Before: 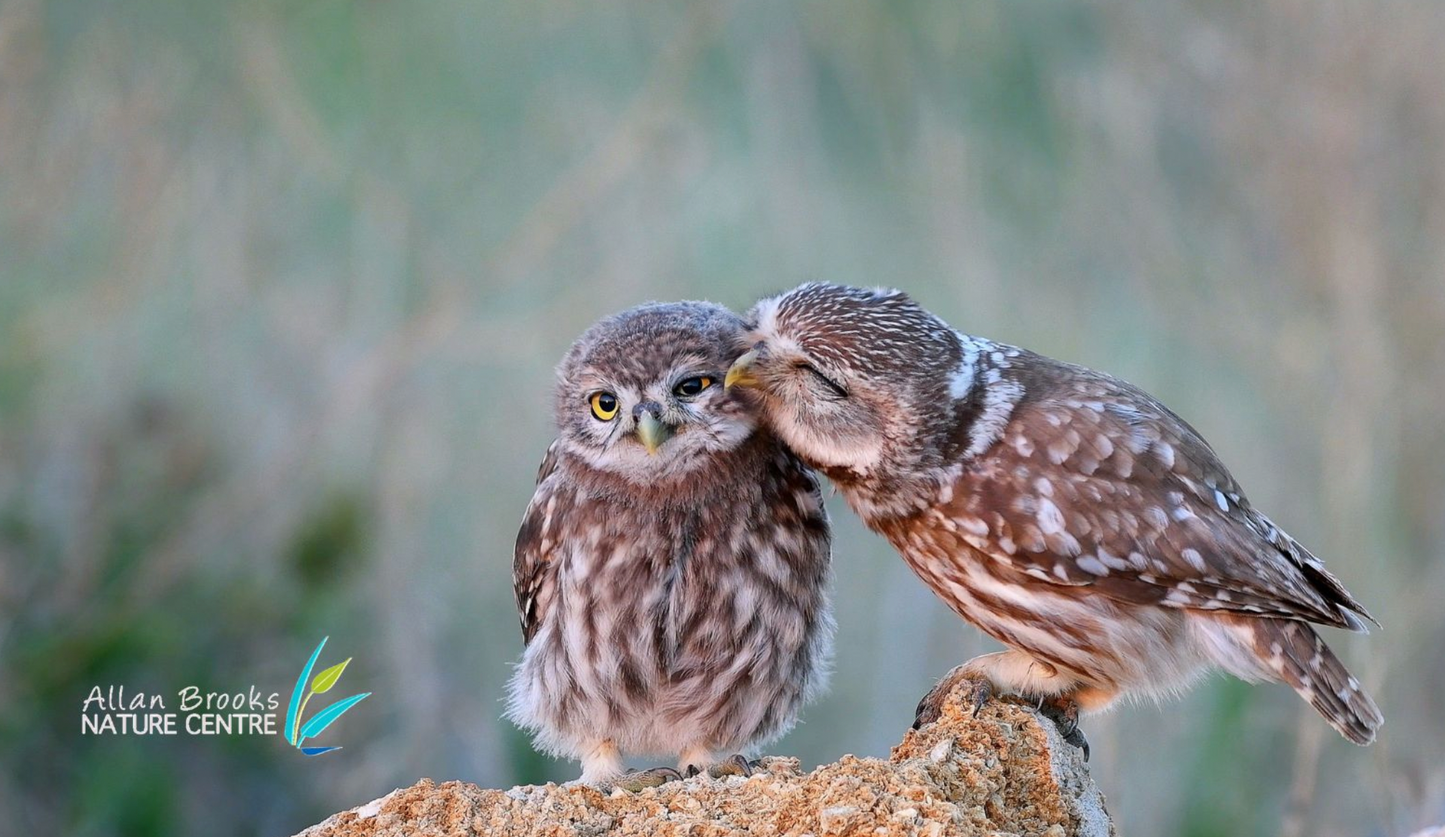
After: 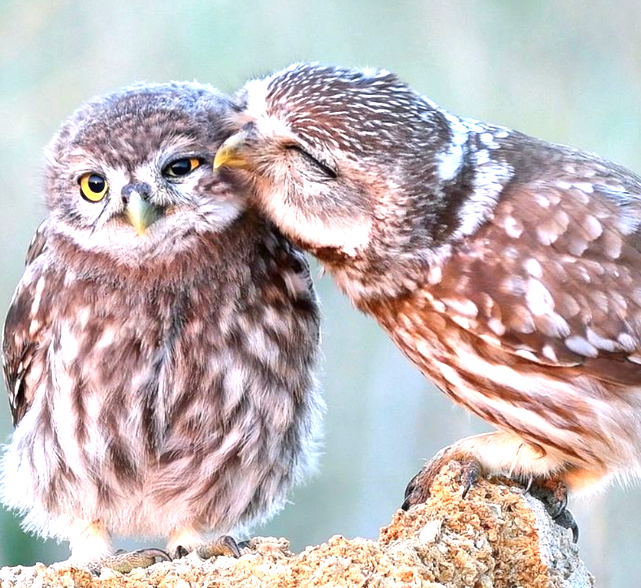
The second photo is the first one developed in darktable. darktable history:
crop: left 35.432%, top 26.233%, right 20.145%, bottom 3.432%
exposure: black level correction 0, exposure 1.1 EV, compensate highlight preservation false
